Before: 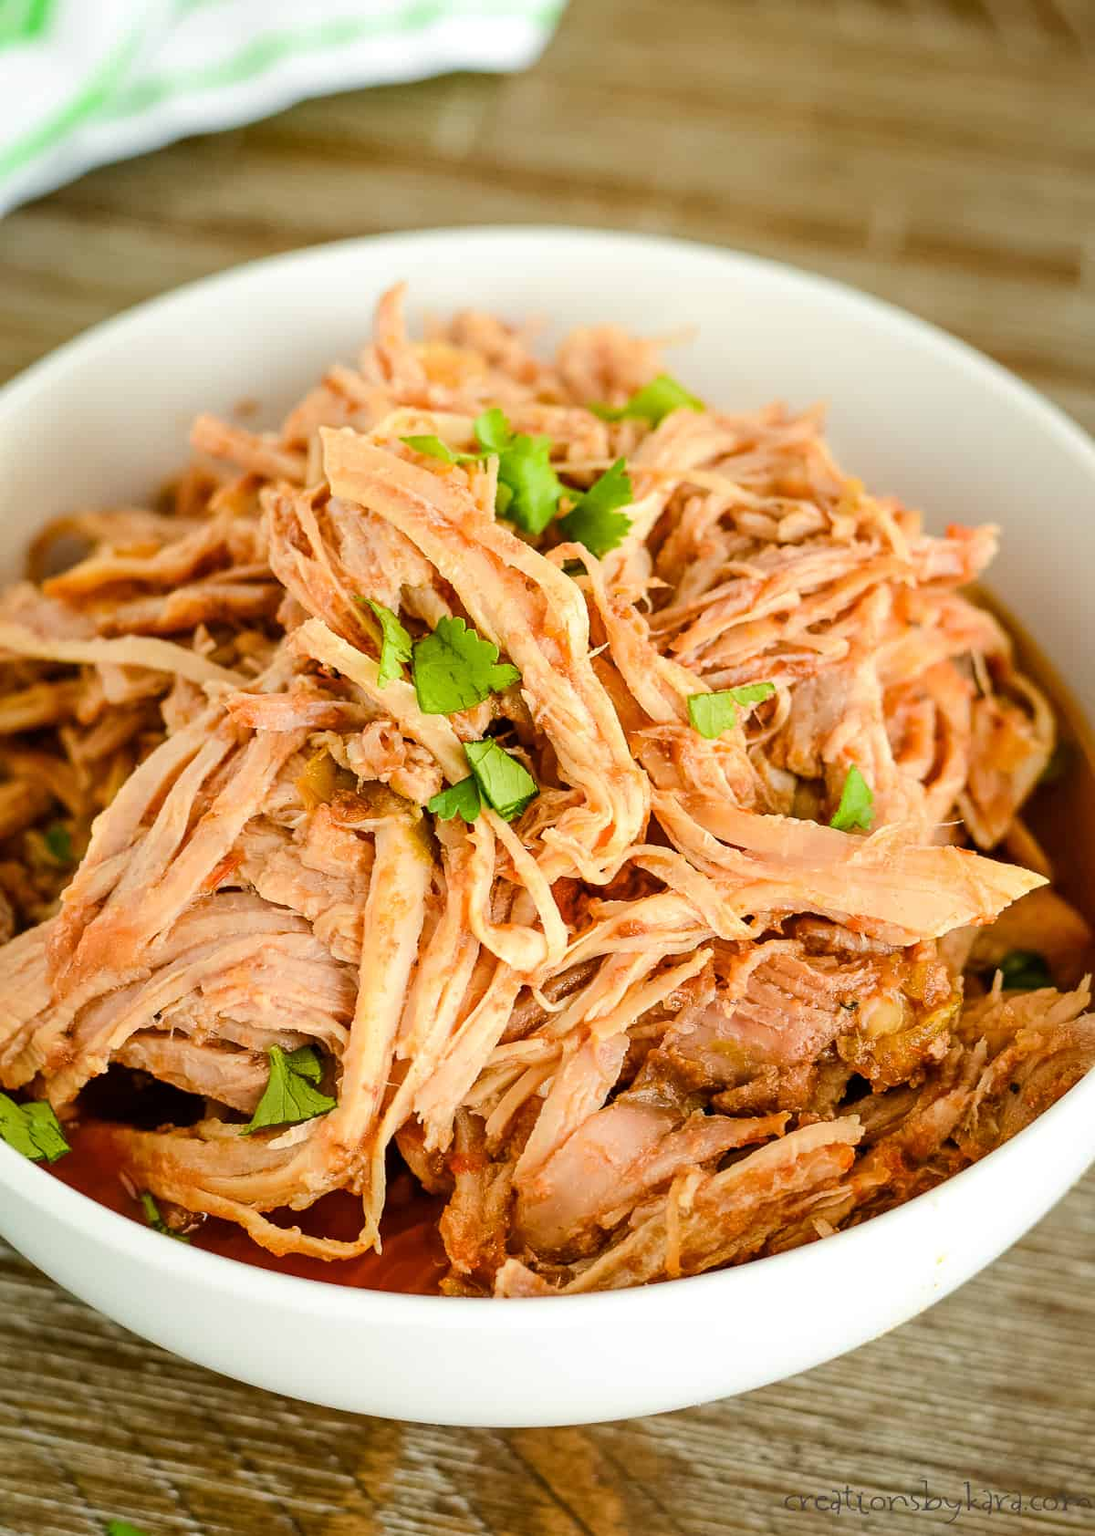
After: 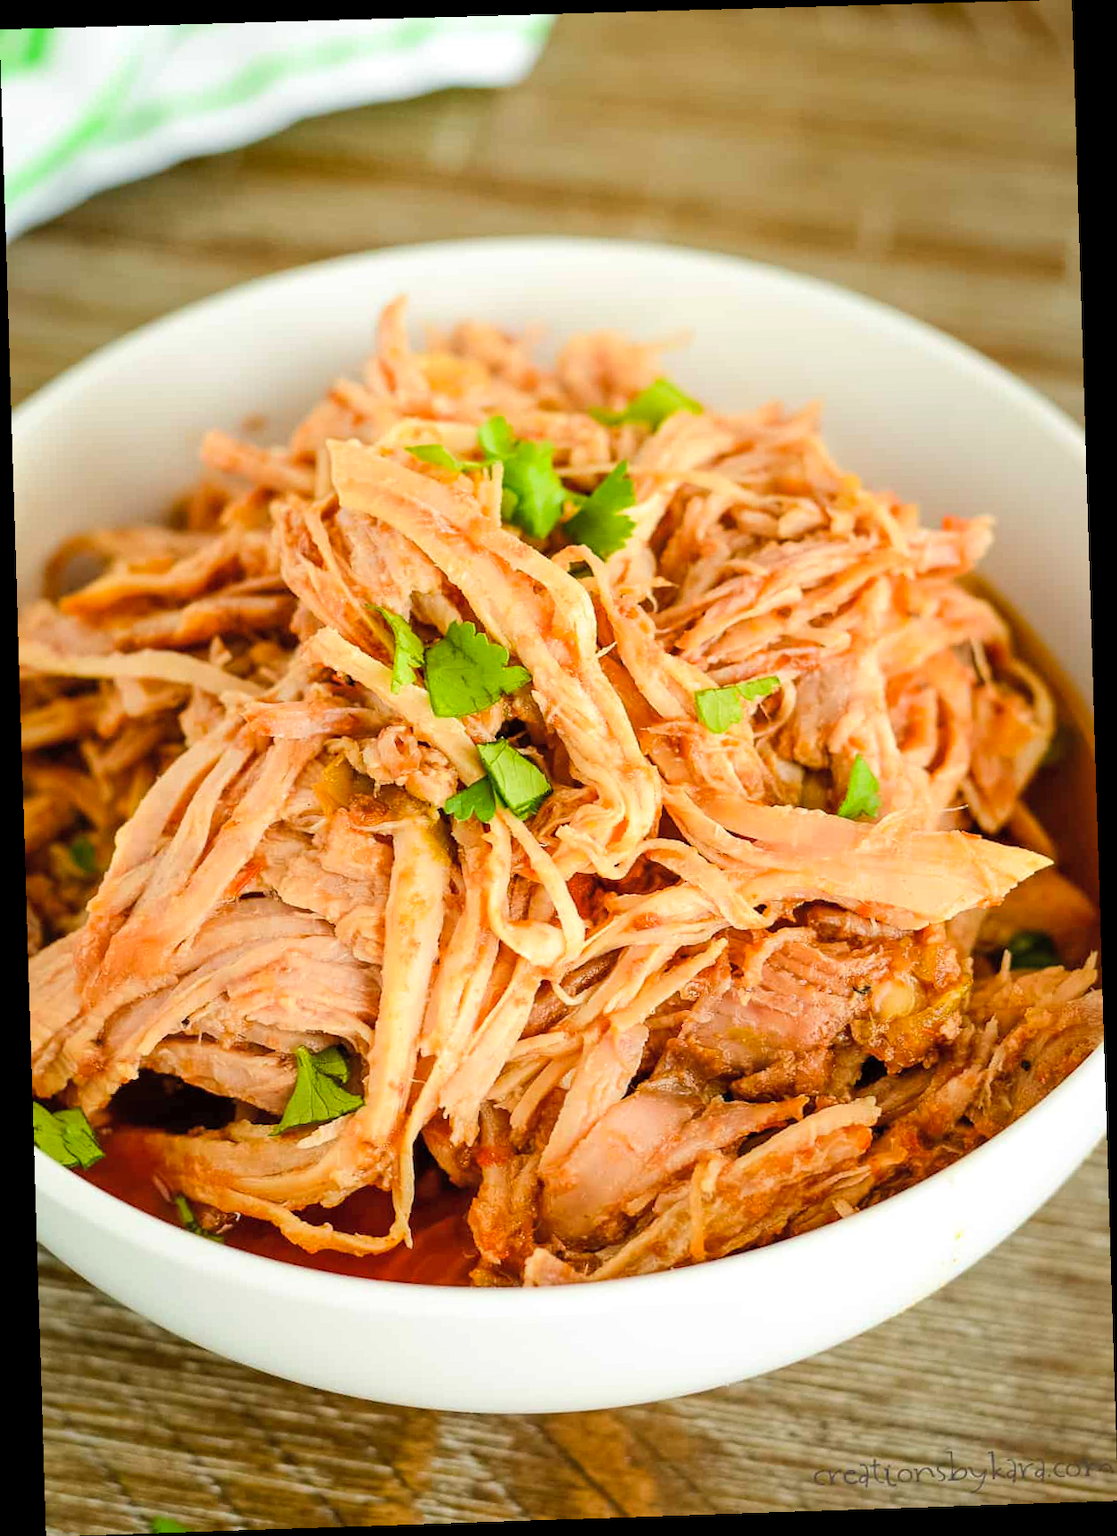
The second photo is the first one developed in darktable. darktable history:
contrast brightness saturation: contrast 0.03, brightness 0.06, saturation 0.13
rotate and perspective: rotation -1.77°, lens shift (horizontal) 0.004, automatic cropping off
